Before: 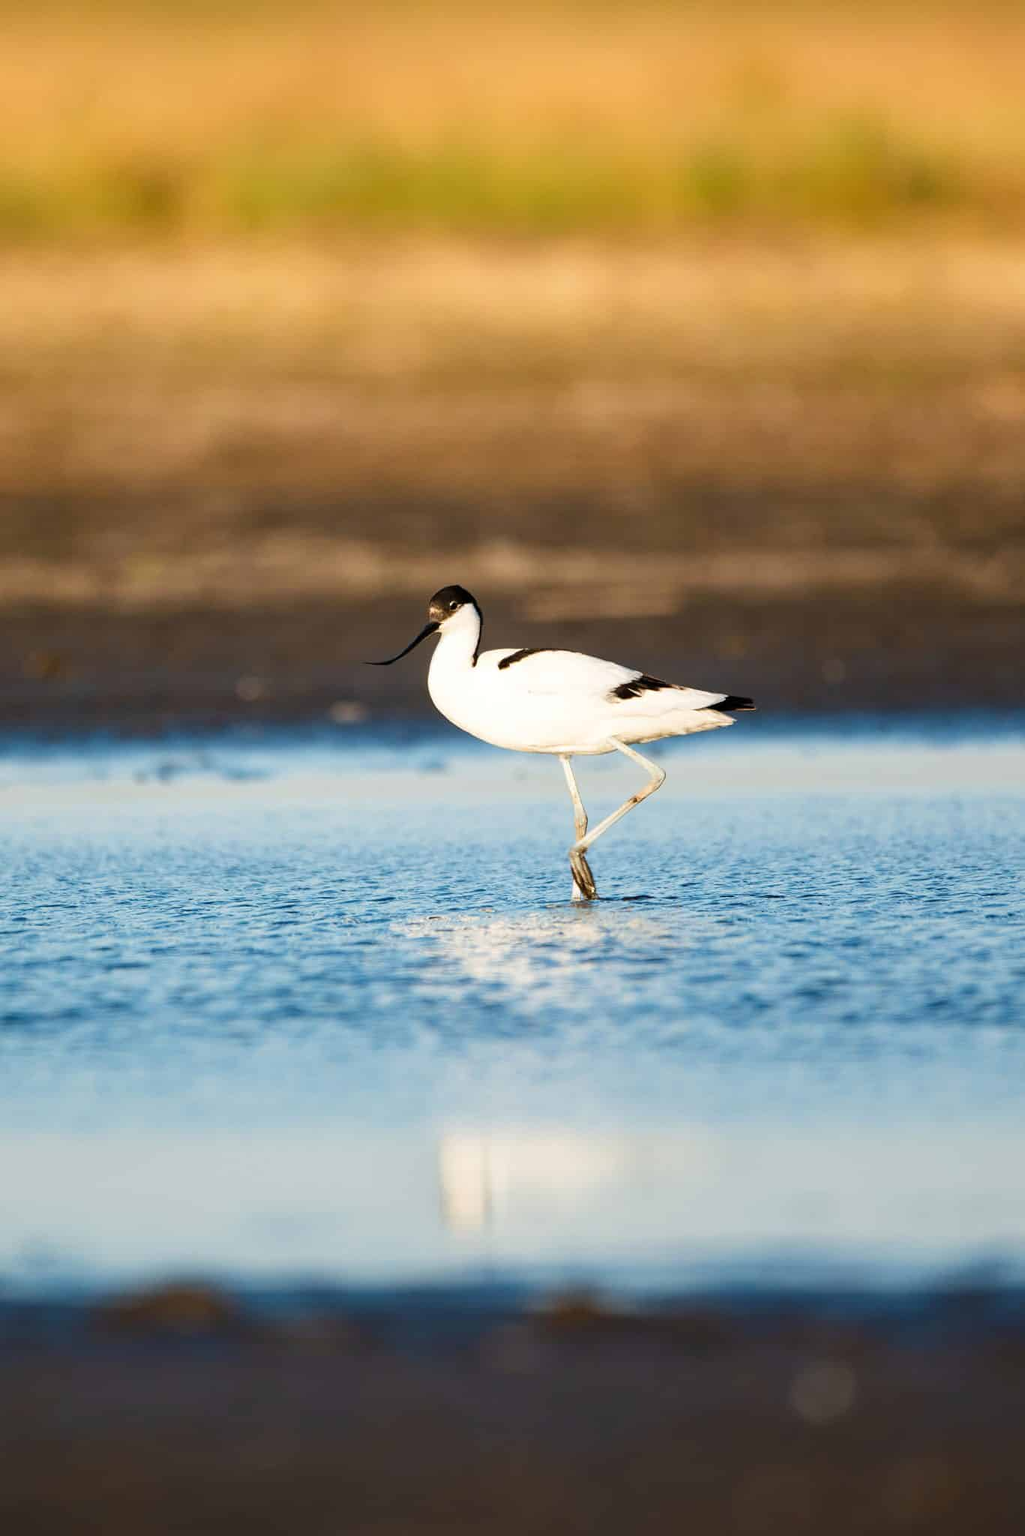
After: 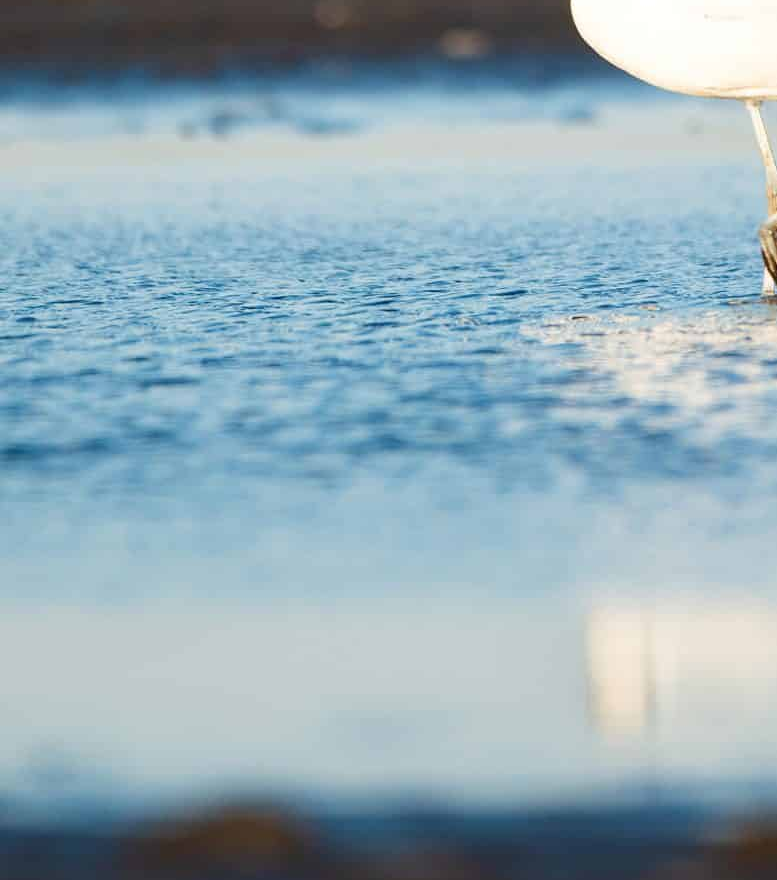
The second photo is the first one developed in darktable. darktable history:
crop: top 44.283%, right 43.157%, bottom 12.701%
